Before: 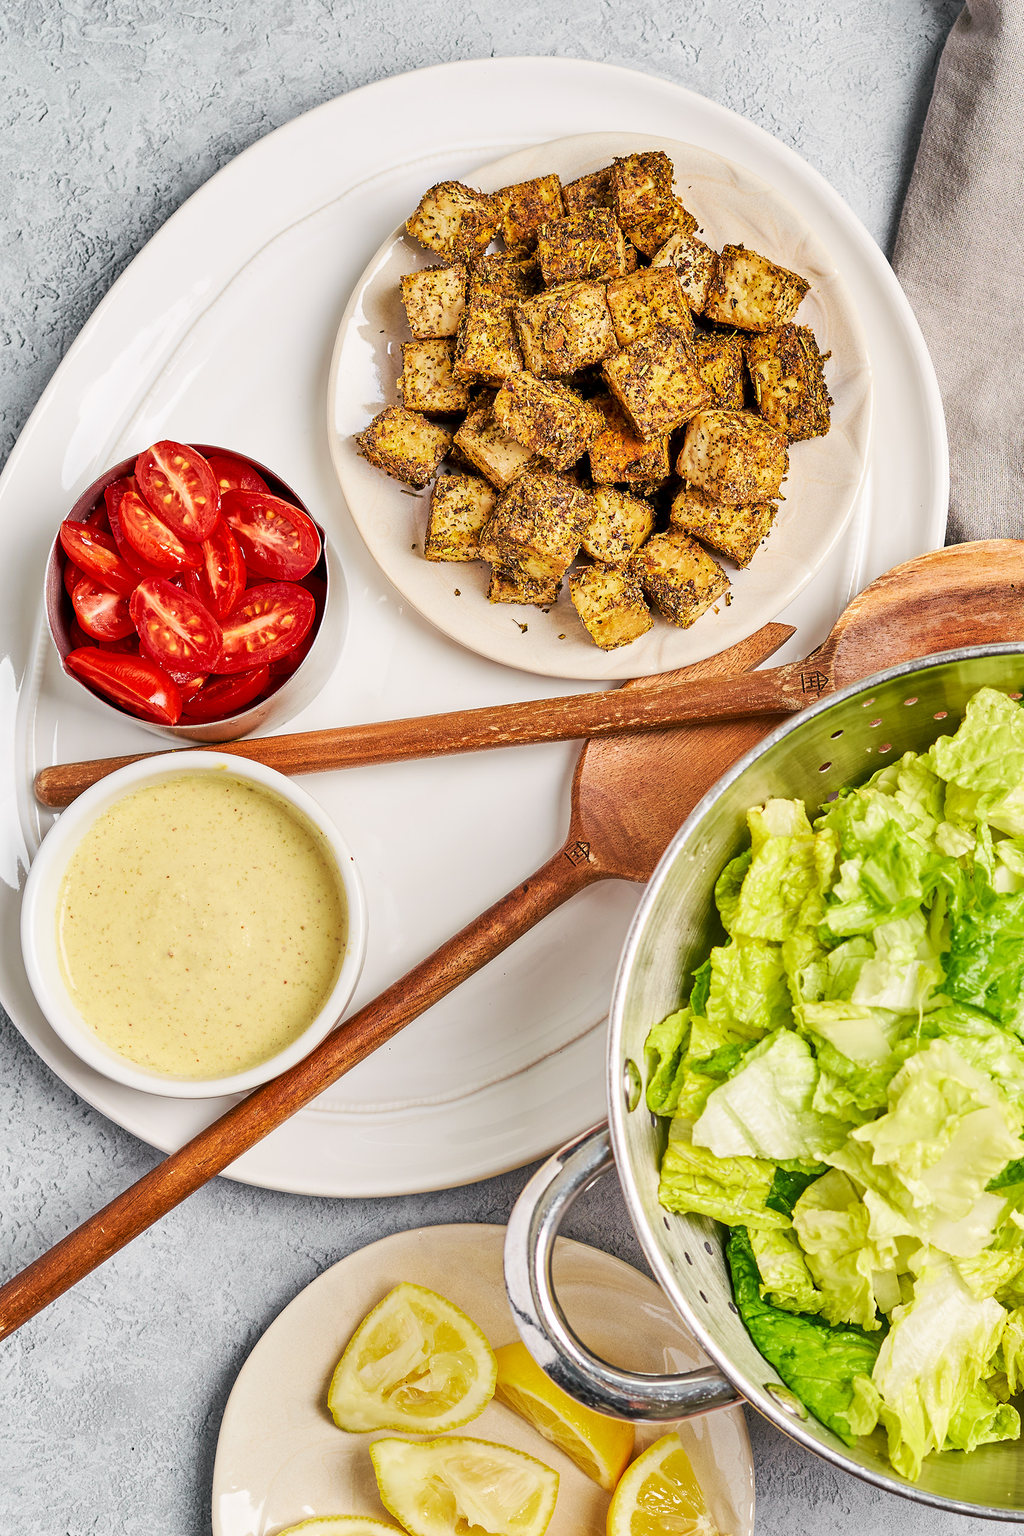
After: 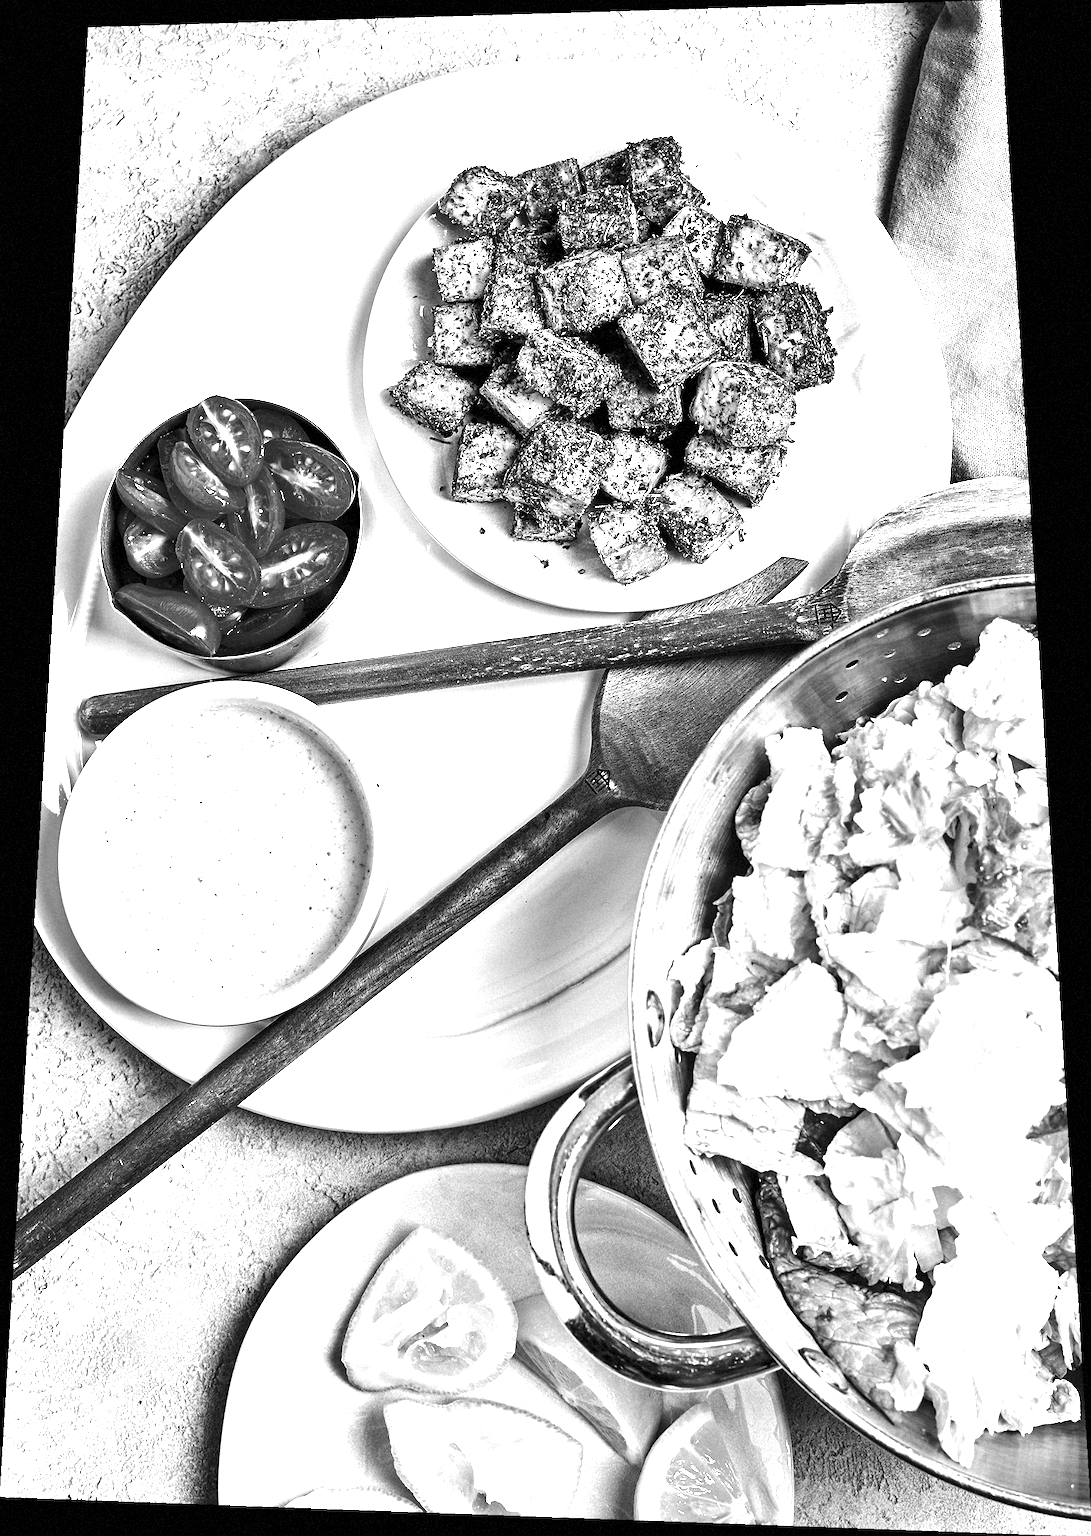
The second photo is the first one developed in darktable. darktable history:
rotate and perspective: rotation 0.128°, lens shift (vertical) -0.181, lens shift (horizontal) -0.044, shear 0.001, automatic cropping off
contrast brightness saturation: contrast -0.03, brightness -0.59, saturation -1
exposure: black level correction 0.001, exposure 0.955 EV, compensate exposure bias true, compensate highlight preservation false
grain: mid-tones bias 0%
